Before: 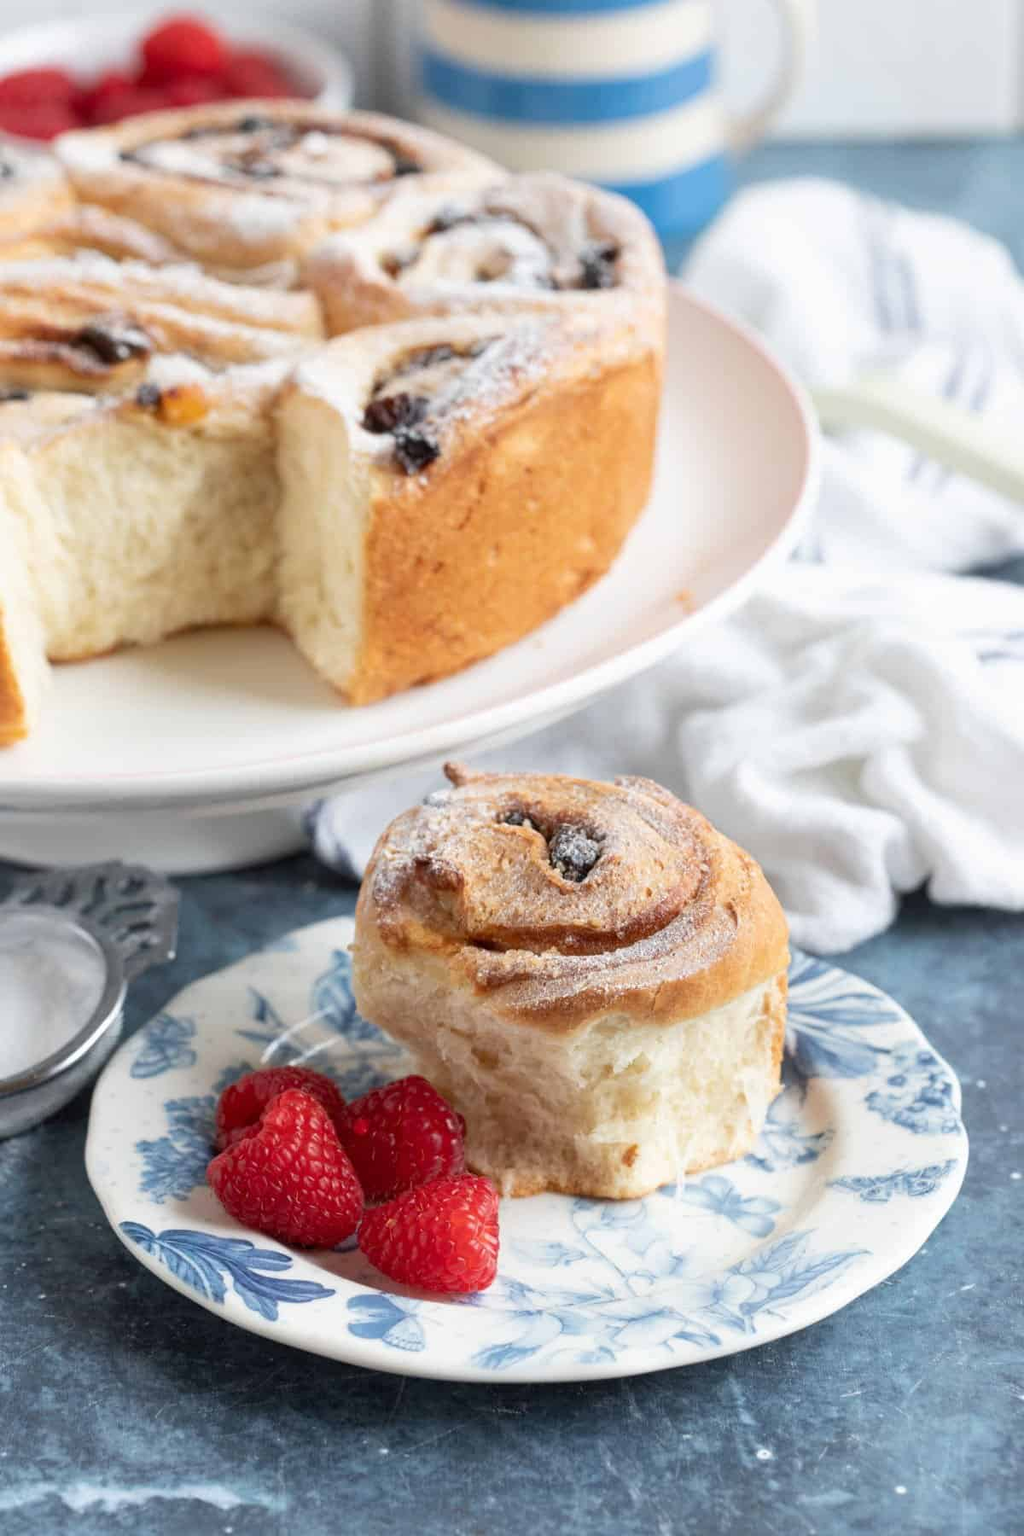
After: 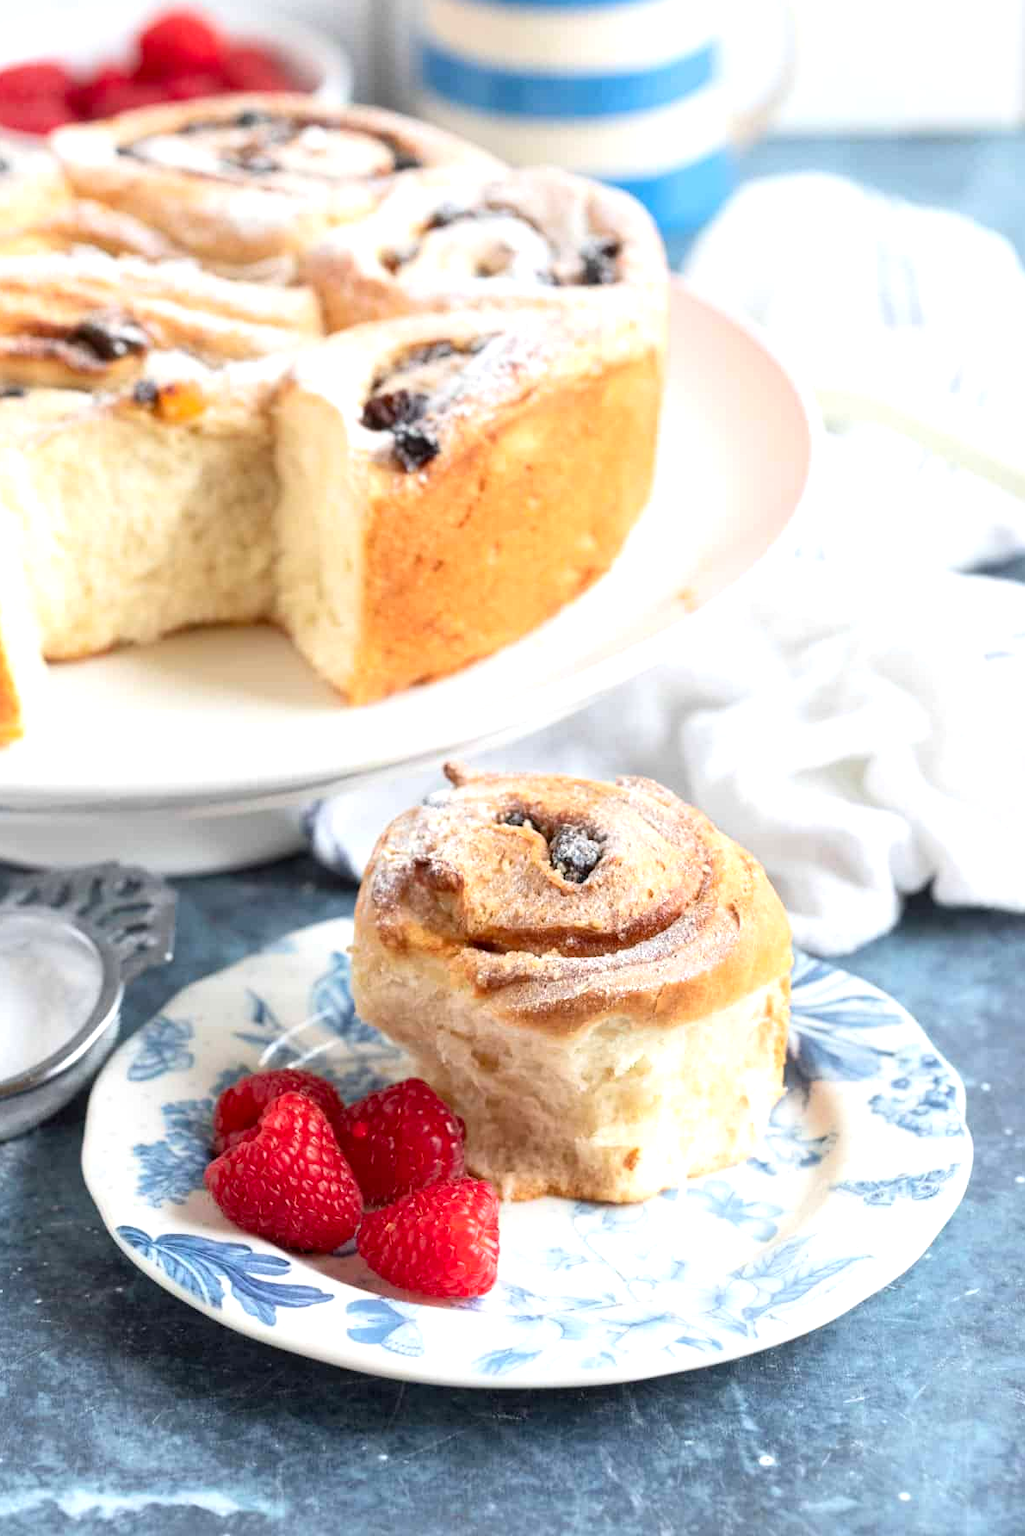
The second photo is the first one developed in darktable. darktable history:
crop: left 0.434%, top 0.485%, right 0.244%, bottom 0.386%
contrast brightness saturation: contrast 0.1, brightness 0.03, saturation 0.09
exposure: black level correction 0.001, exposure 0.5 EV, compensate exposure bias true, compensate highlight preservation false
